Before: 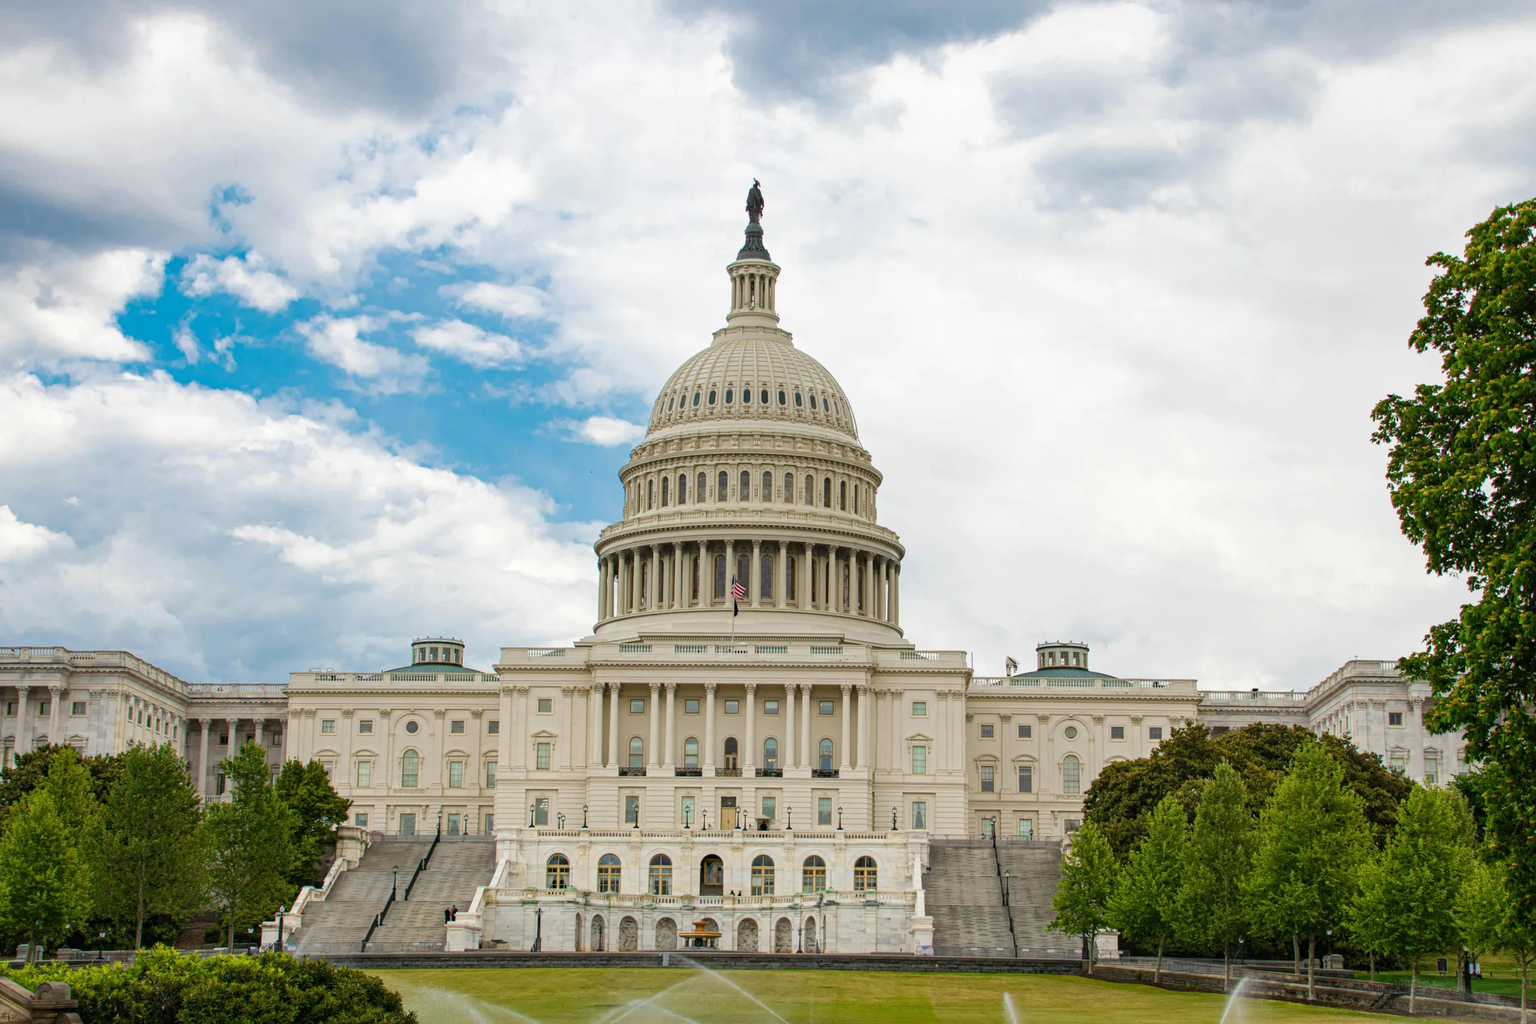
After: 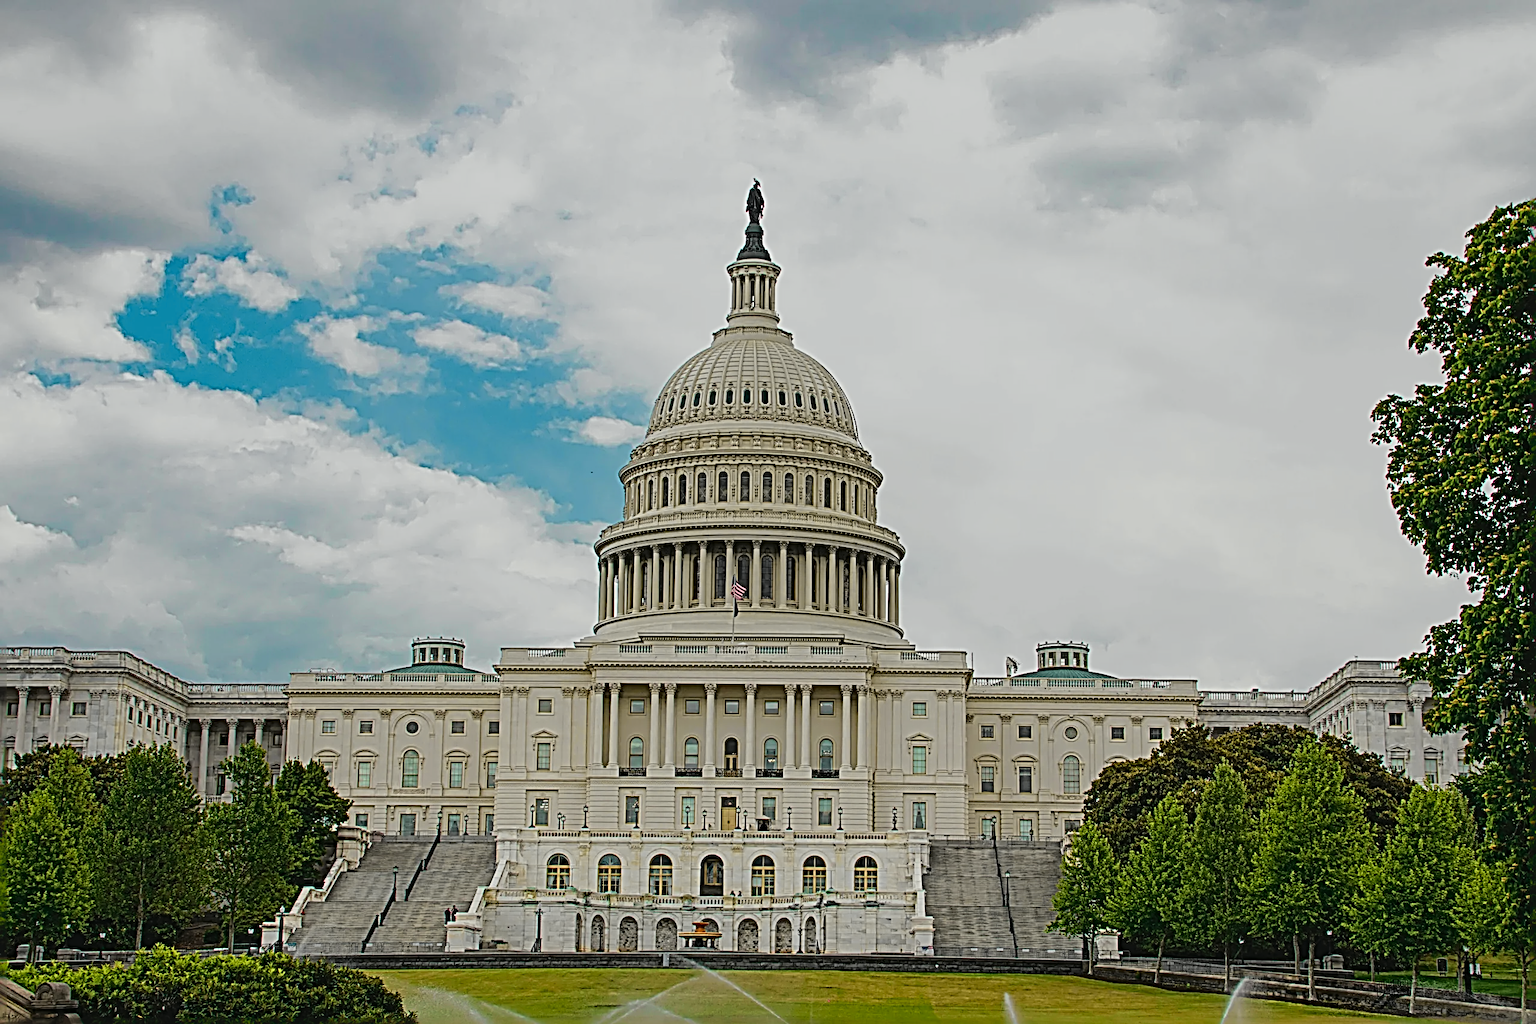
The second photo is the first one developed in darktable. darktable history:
sharpen: radius 4.001, amount 2
tone curve: curves: ch0 [(0, 0) (0.135, 0.09) (0.326, 0.386) (0.489, 0.573) (0.663, 0.749) (0.854, 0.897) (1, 0.974)]; ch1 [(0, 0) (0.366, 0.367) (0.475, 0.453) (0.494, 0.493) (0.504, 0.497) (0.544, 0.569) (0.562, 0.605) (0.622, 0.694) (1, 1)]; ch2 [(0, 0) (0.333, 0.346) (0.375, 0.375) (0.424, 0.43) (0.476, 0.492) (0.502, 0.503) (0.533, 0.534) (0.572, 0.603) (0.605, 0.656) (0.641, 0.709) (1, 1)], color space Lab, independent channels, preserve colors none
exposure: black level correction -0.016, exposure -1.018 EV, compensate highlight preservation false
